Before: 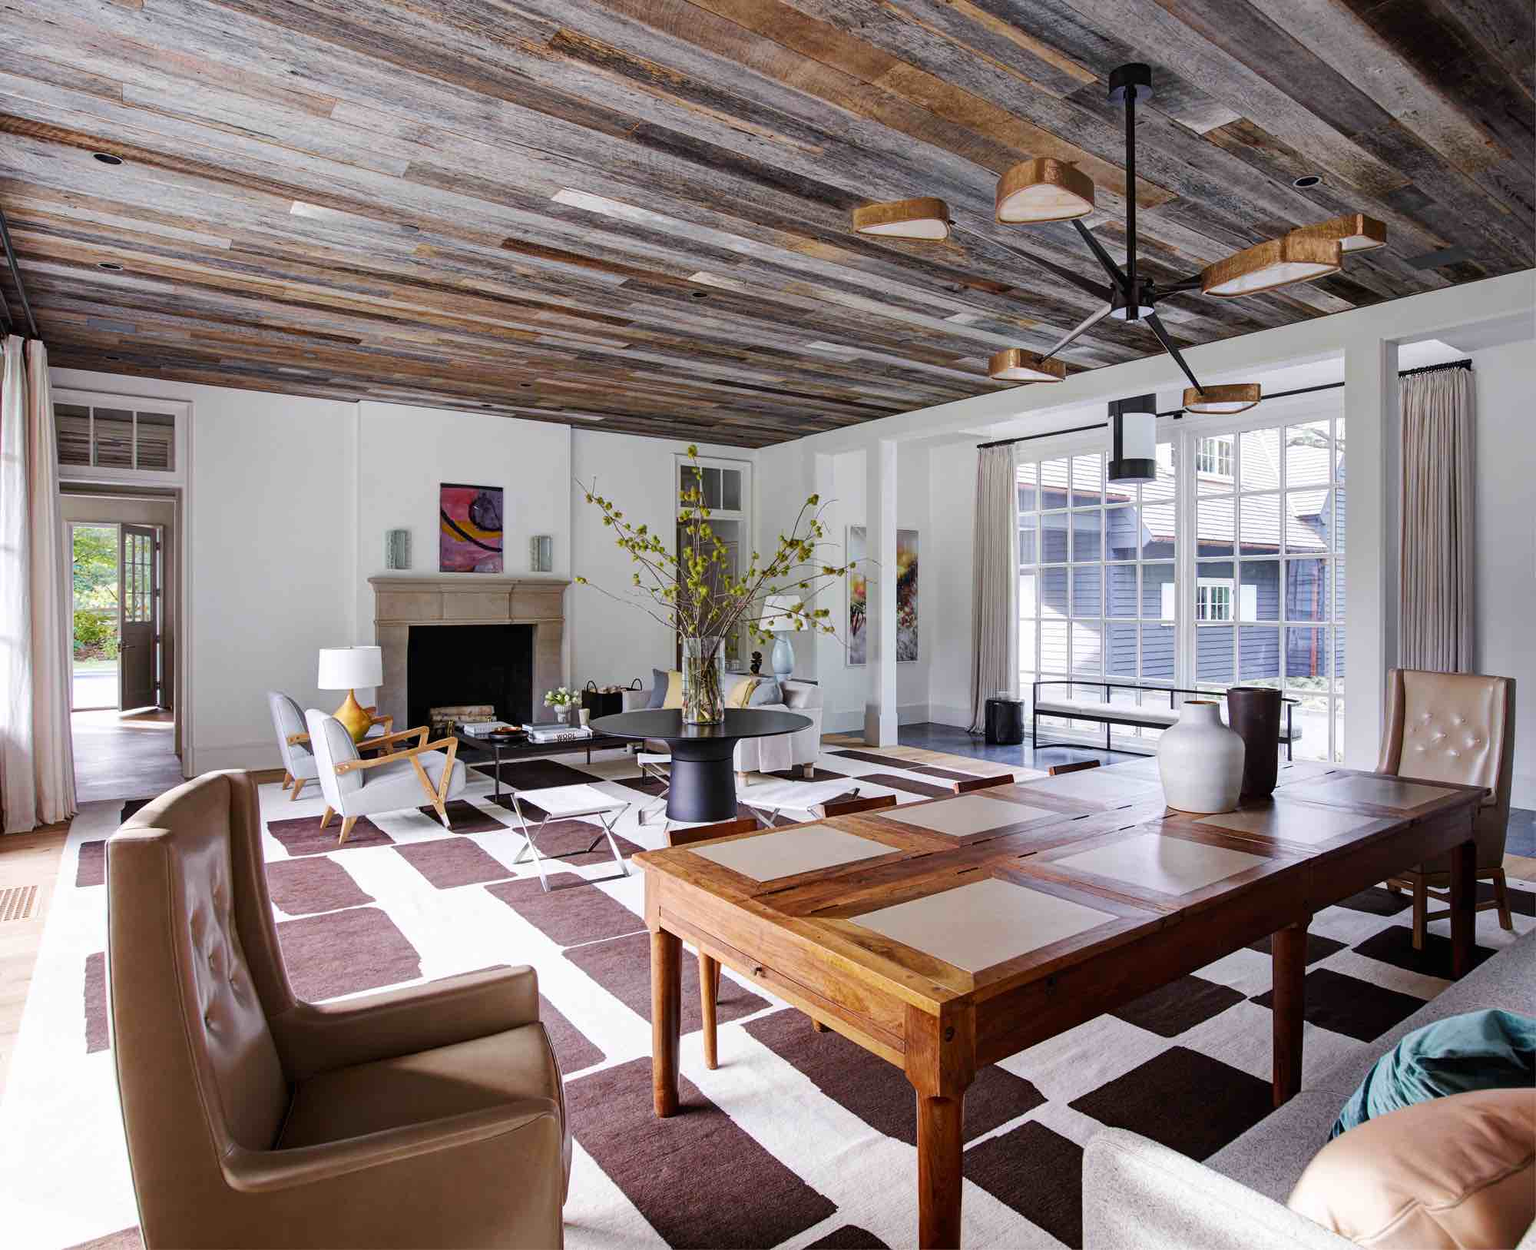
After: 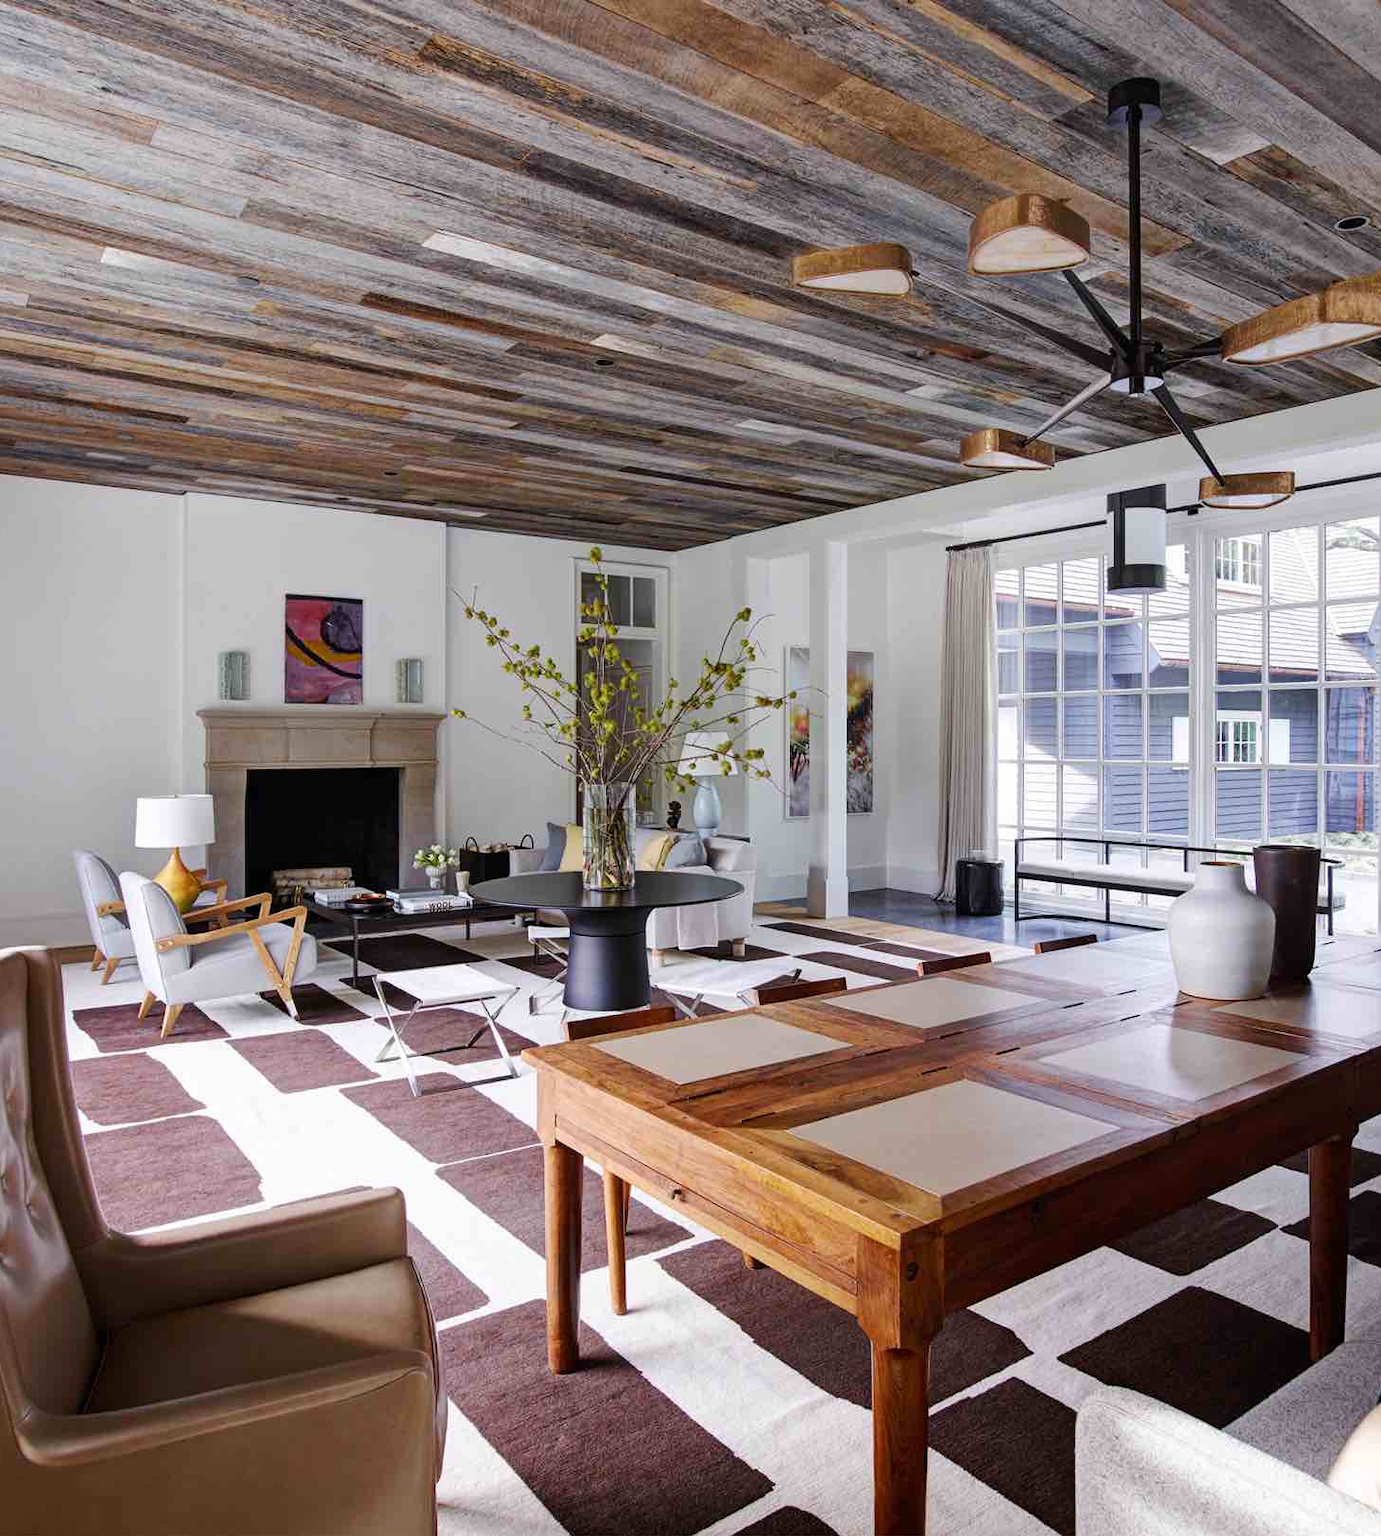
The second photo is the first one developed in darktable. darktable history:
crop: left 13.559%, right 13.304%
